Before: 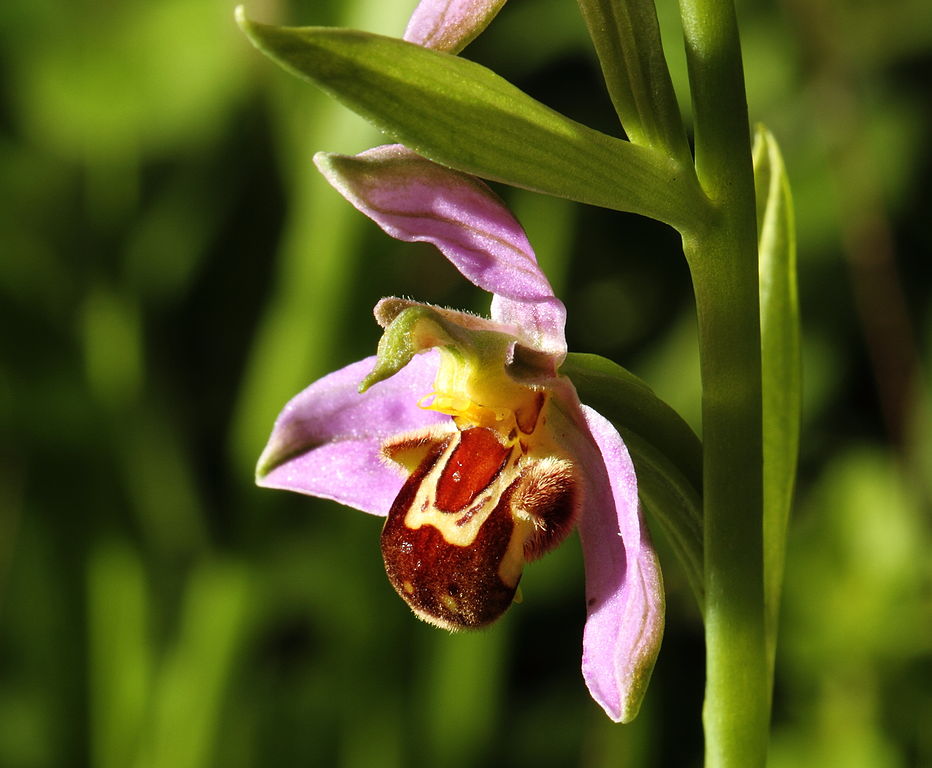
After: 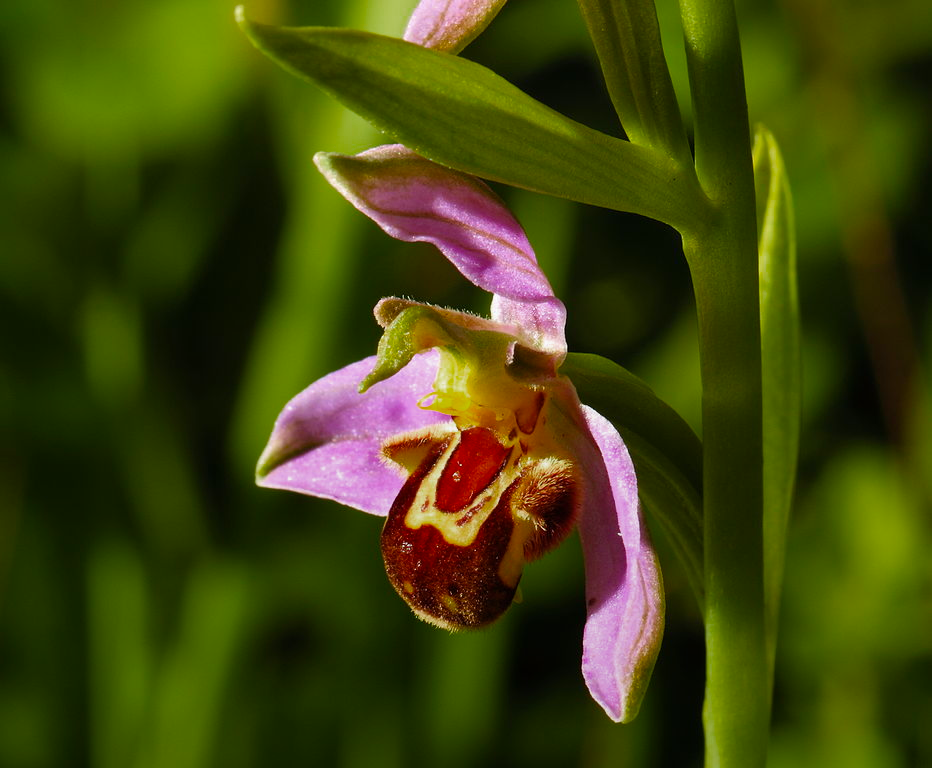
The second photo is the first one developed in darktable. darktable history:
graduated density: rotation -180°, offset 27.42
color zones: curves: ch0 [(0, 0.425) (0.143, 0.422) (0.286, 0.42) (0.429, 0.419) (0.571, 0.419) (0.714, 0.42) (0.857, 0.422) (1, 0.425)]
color balance rgb: global vibrance 42.74%
